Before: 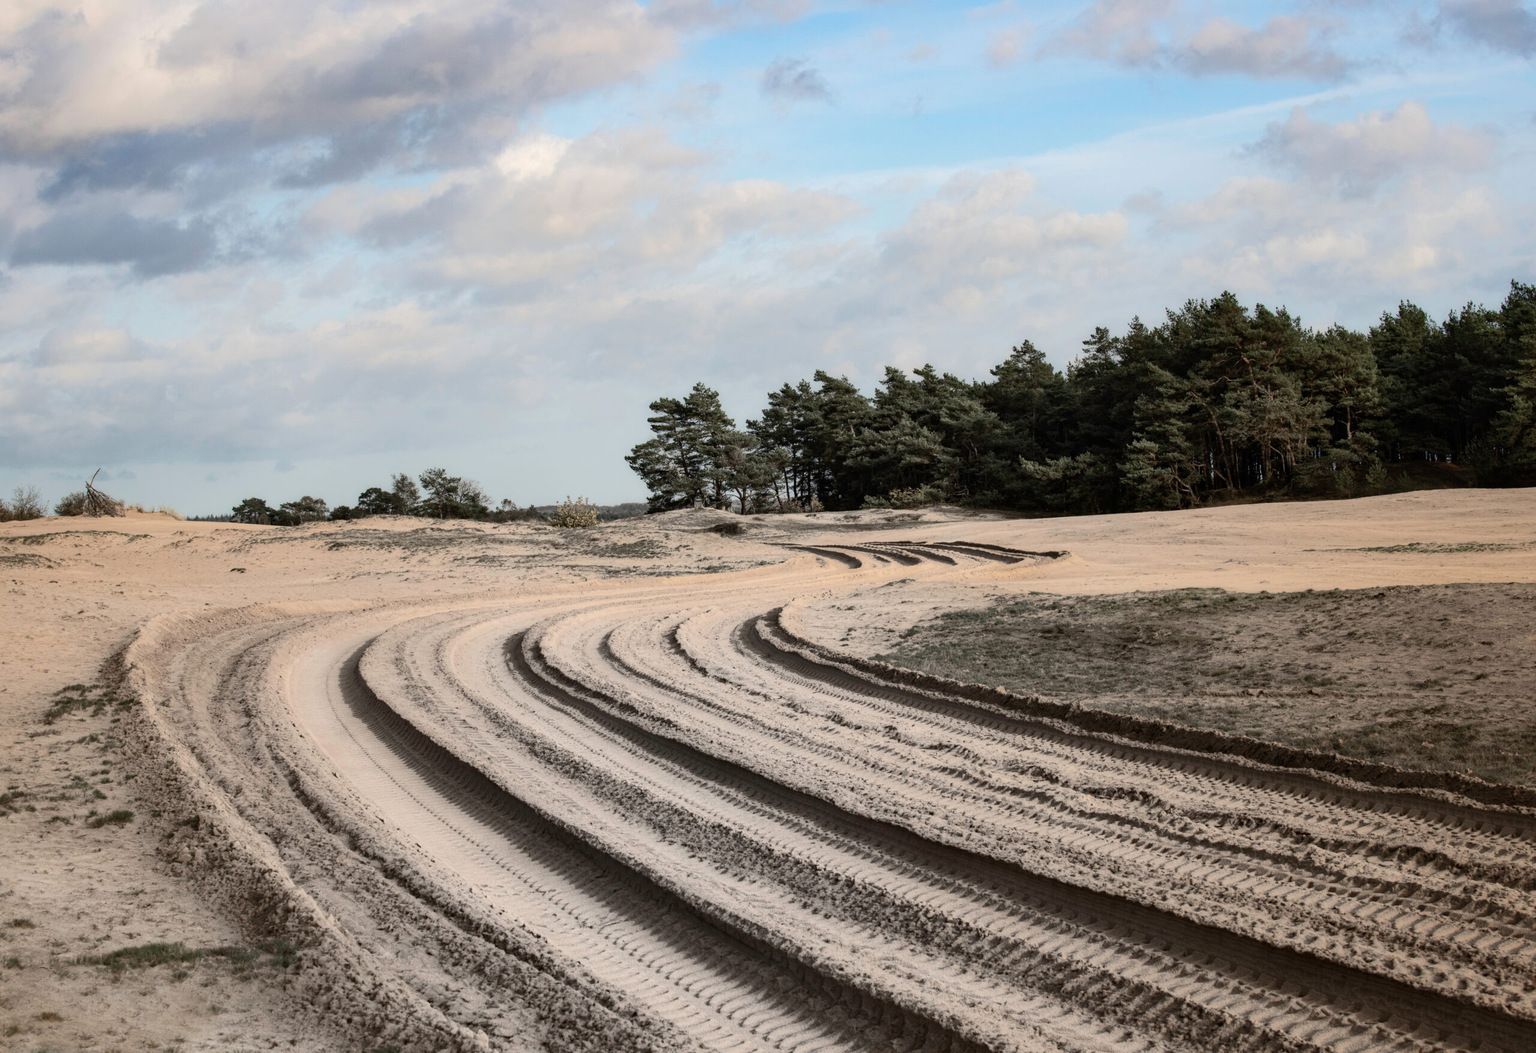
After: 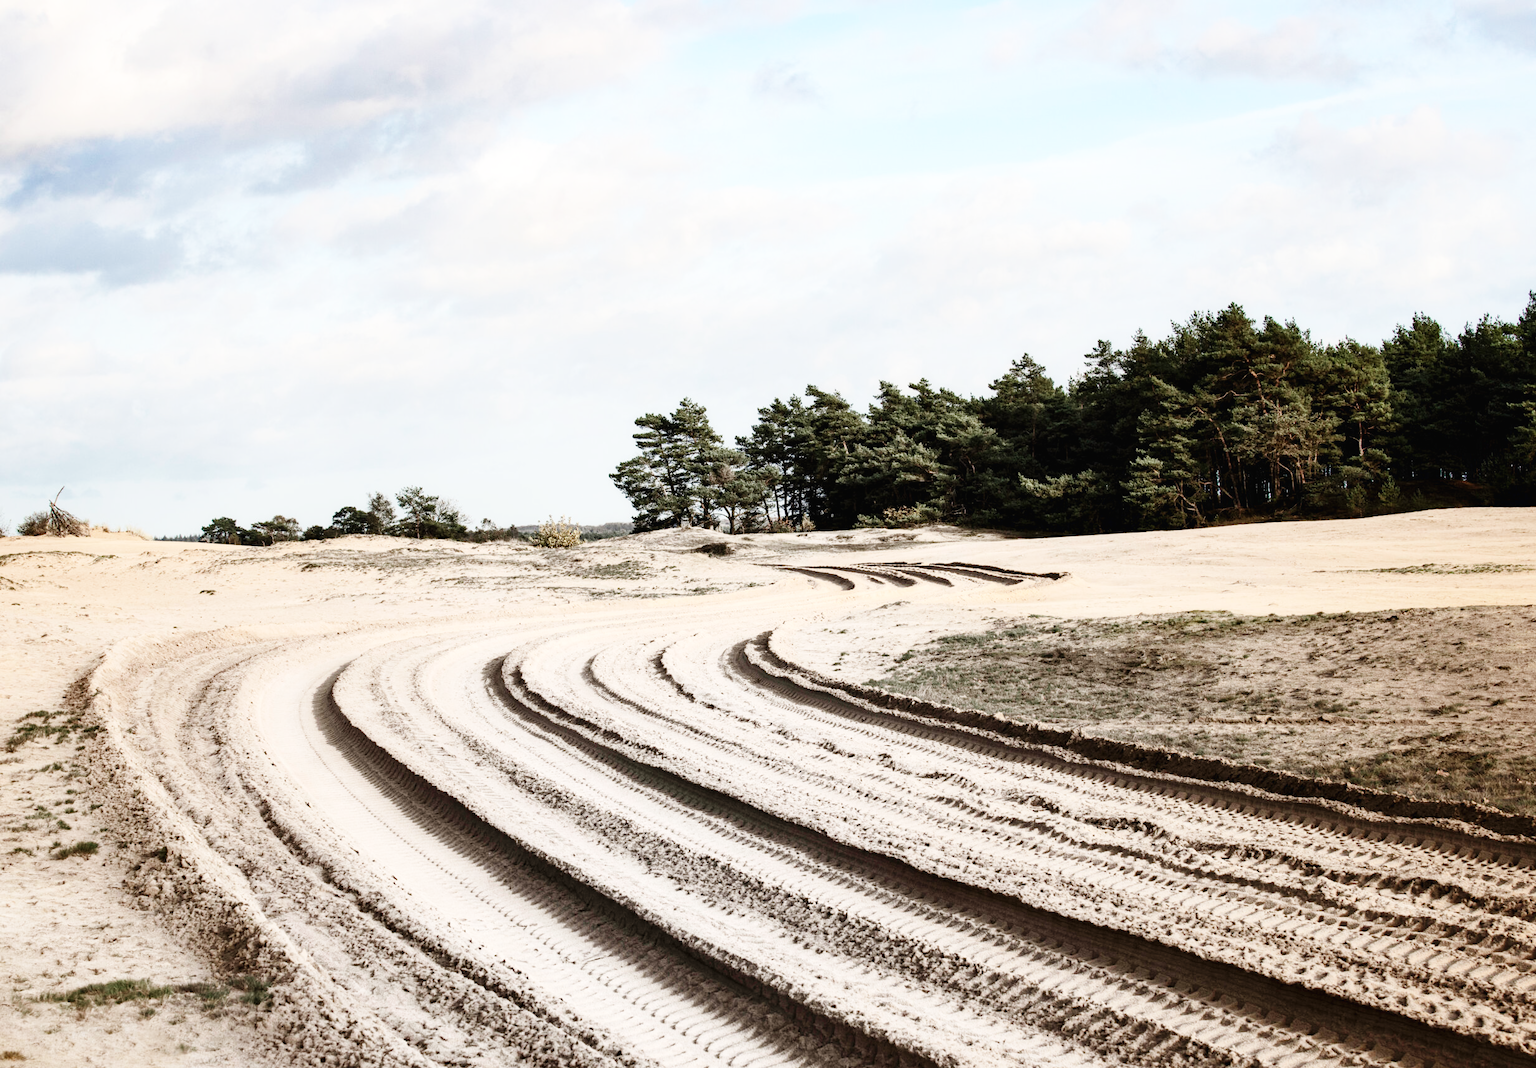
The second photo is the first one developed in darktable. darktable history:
crop and rotate: left 2.536%, right 1.107%, bottom 2.246%
base curve: curves: ch0 [(0, 0.003) (0.001, 0.002) (0.006, 0.004) (0.02, 0.022) (0.048, 0.086) (0.094, 0.234) (0.162, 0.431) (0.258, 0.629) (0.385, 0.8) (0.548, 0.918) (0.751, 0.988) (1, 1)], preserve colors none
